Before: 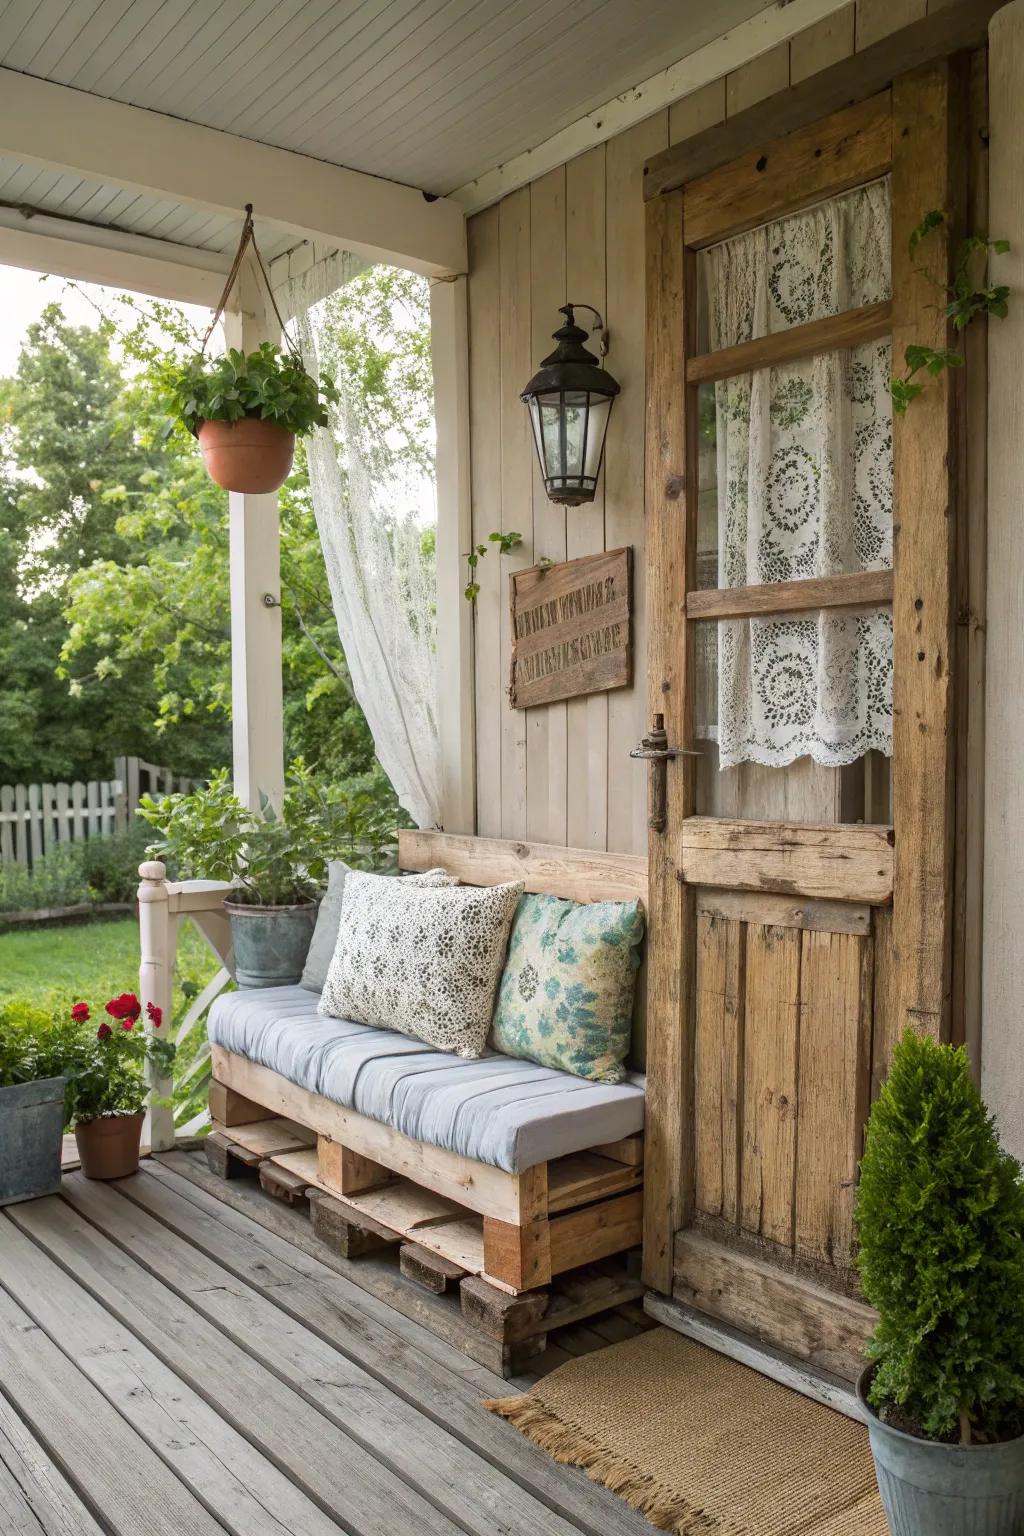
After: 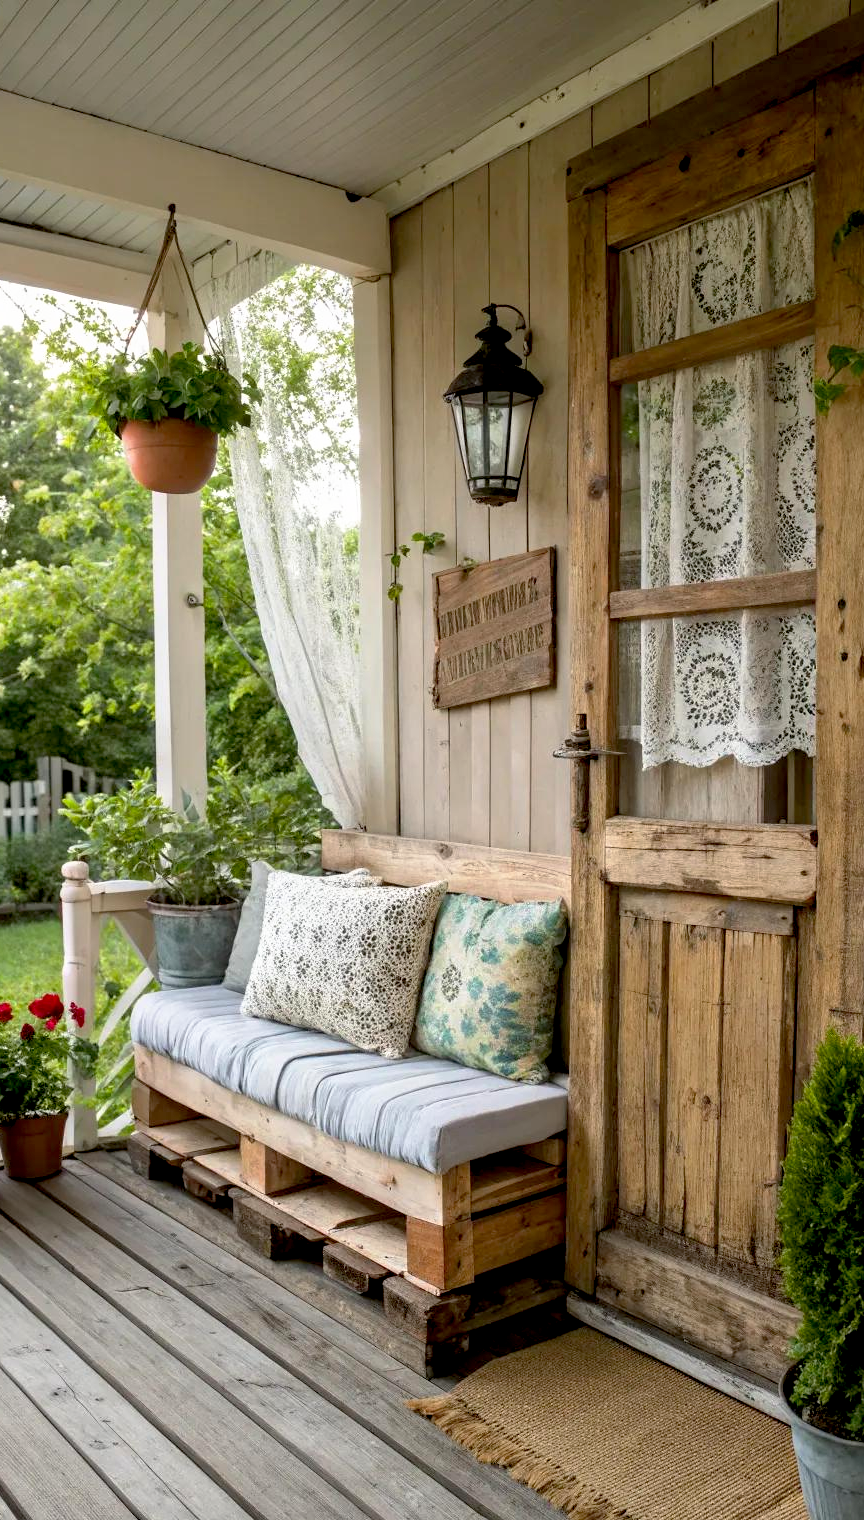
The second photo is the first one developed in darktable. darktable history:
crop: left 7.598%, right 7.873%
base curve: curves: ch0 [(0.017, 0) (0.425, 0.441) (0.844, 0.933) (1, 1)], preserve colors none
